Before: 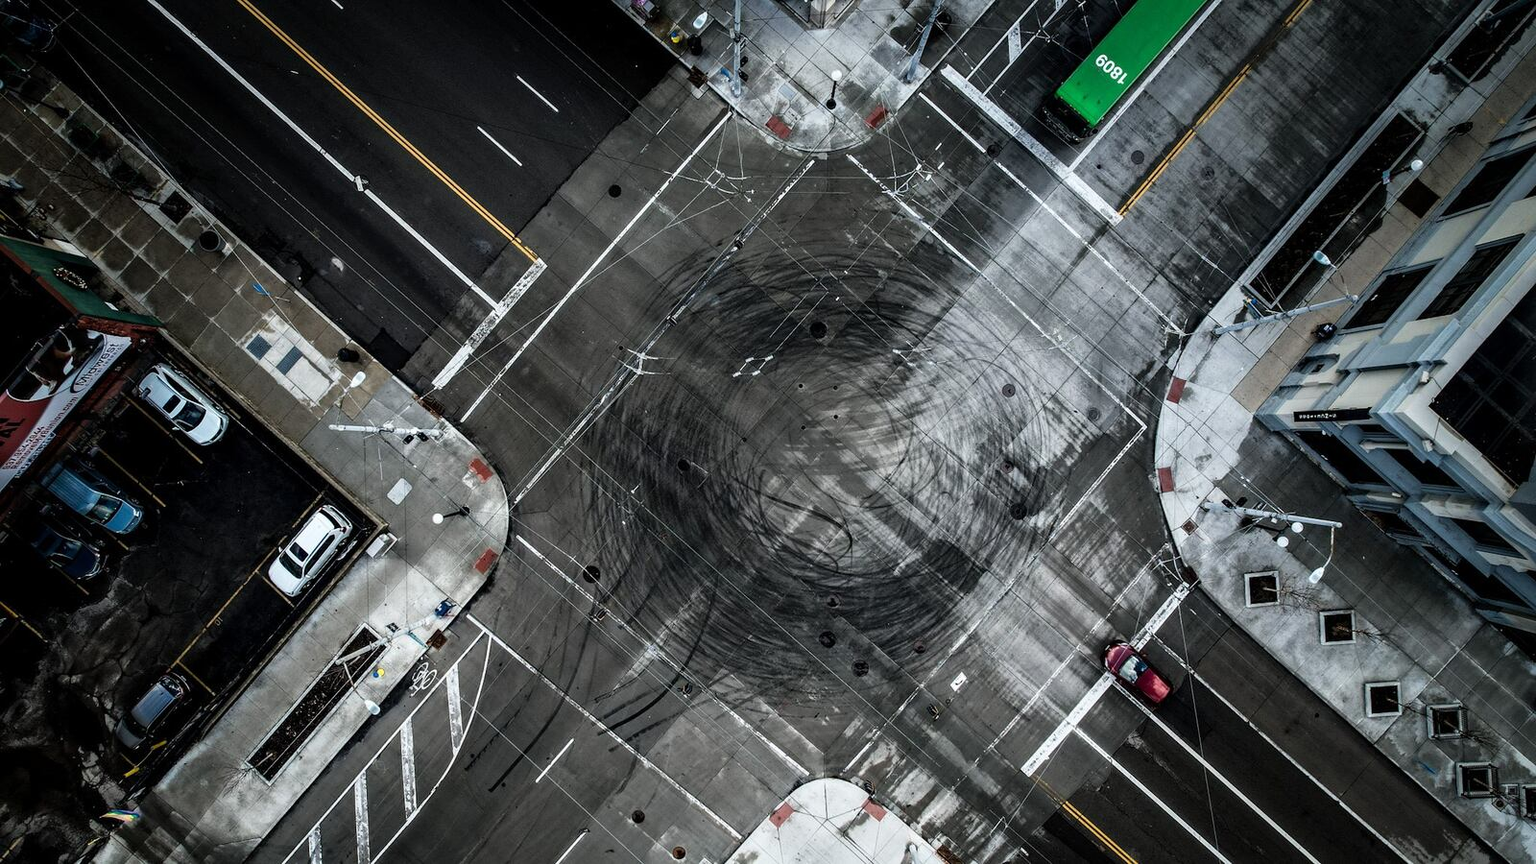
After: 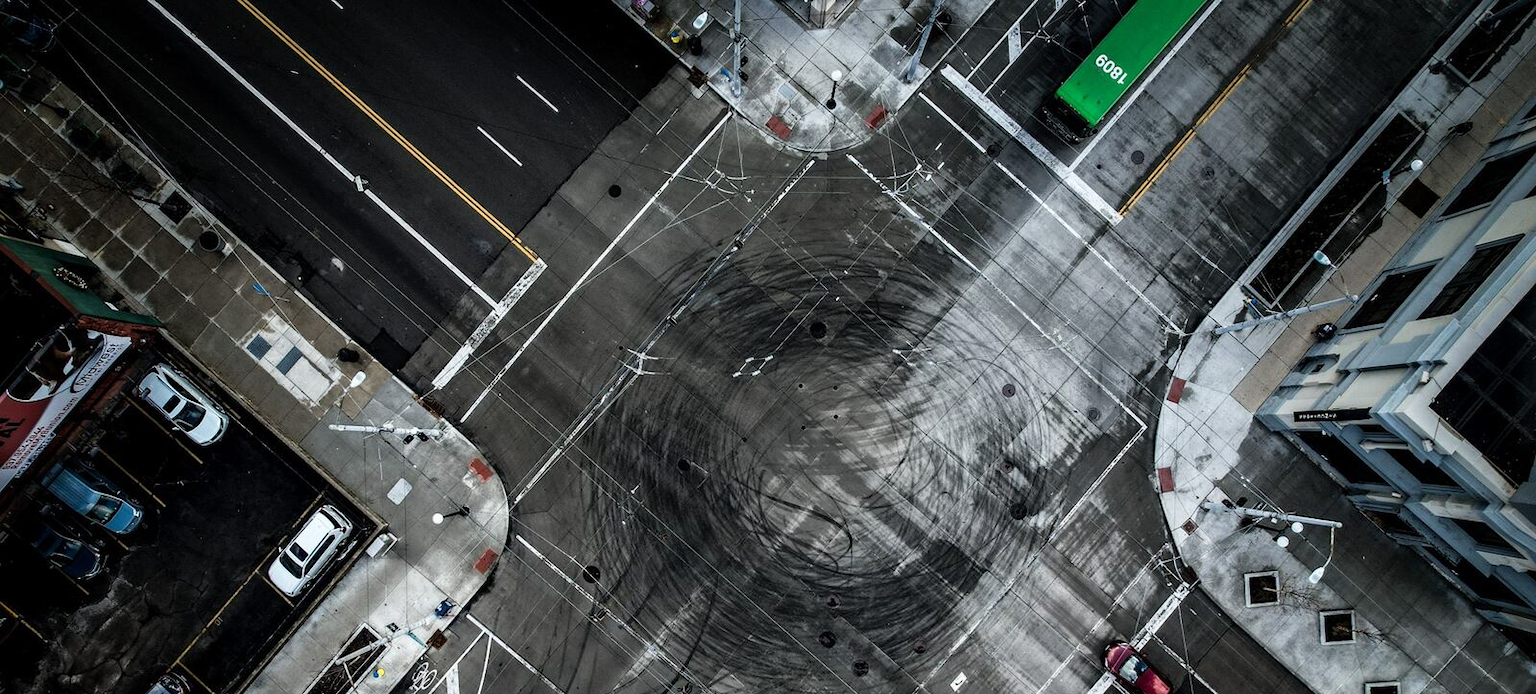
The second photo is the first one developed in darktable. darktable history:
crop: bottom 19.614%
